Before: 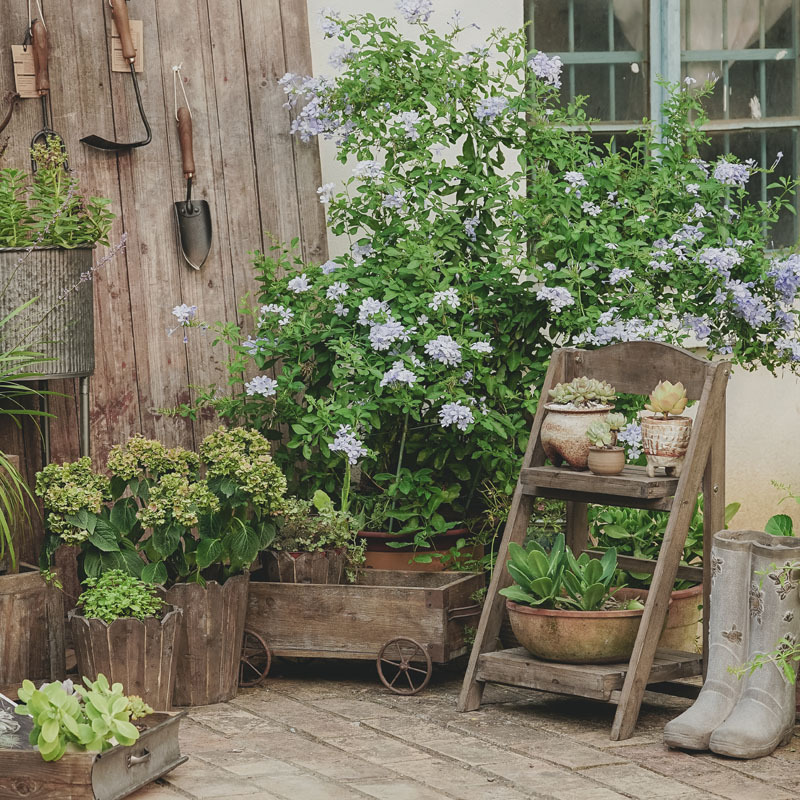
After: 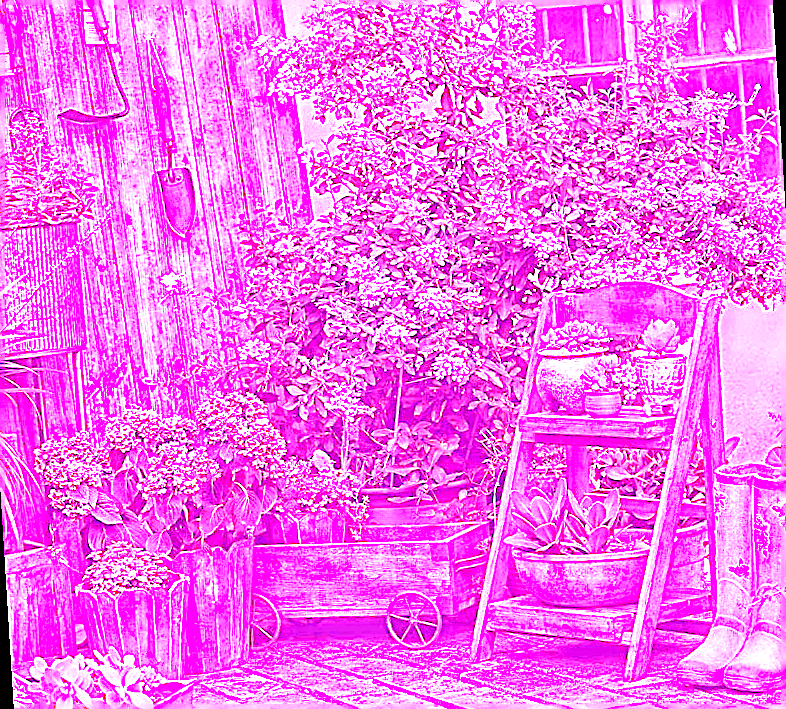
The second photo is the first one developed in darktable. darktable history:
sharpen: amount 0.478
rotate and perspective: rotation -3.52°, crop left 0.036, crop right 0.964, crop top 0.081, crop bottom 0.919
white balance: red 8, blue 8
contrast equalizer: y [[0.536, 0.565, 0.581, 0.516, 0.52, 0.491], [0.5 ×6], [0.5 ×6], [0 ×6], [0 ×6]]
